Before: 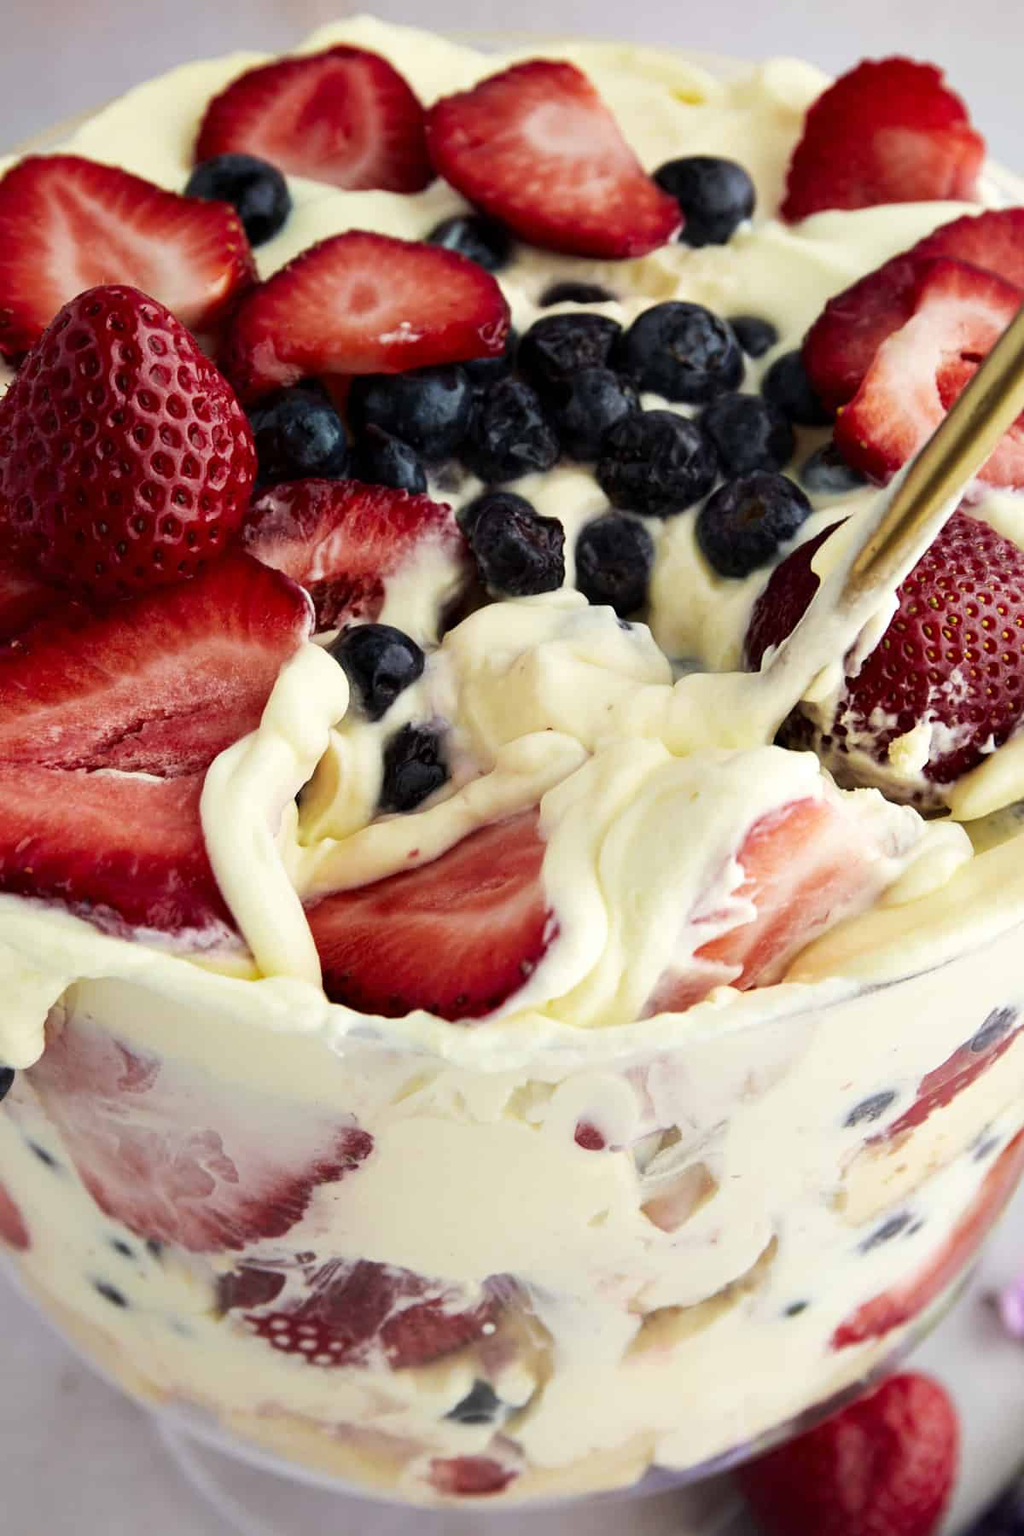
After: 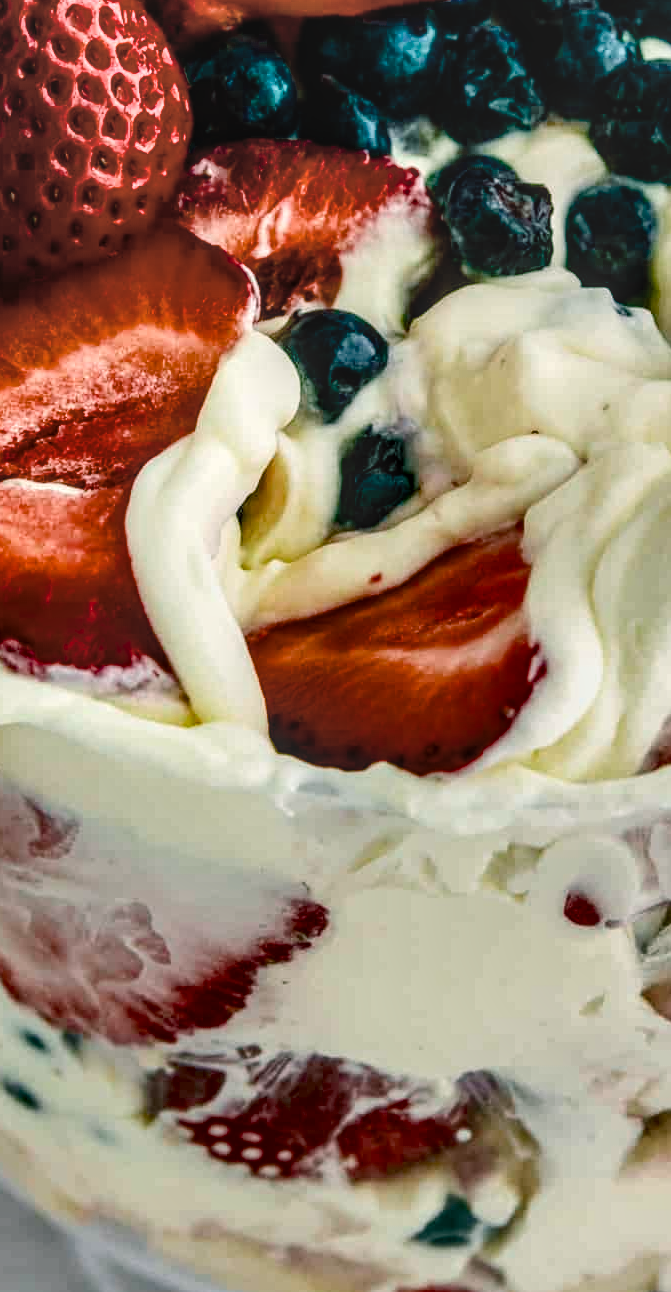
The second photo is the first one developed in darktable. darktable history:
contrast brightness saturation: contrast -0.152, brightness 0.046, saturation -0.128
color balance rgb: shadows lift › chroma 2.003%, shadows lift › hue 217.34°, power › chroma 2.136%, power › hue 164.48°, highlights gain › chroma 0.21%, highlights gain › hue 330.95°, linear chroma grading › global chroma 0.536%, perceptual saturation grading › global saturation 20%, perceptual saturation grading › highlights -25.915%, perceptual saturation grading › shadows 49.706%, saturation formula JzAzBz (2021)
local contrast: highlights 3%, shadows 4%, detail 182%
shadows and highlights: radius 119.09, shadows 42.34, highlights -62.39, soften with gaussian
crop: left 9.138%, top 23.496%, right 34.935%, bottom 4.721%
